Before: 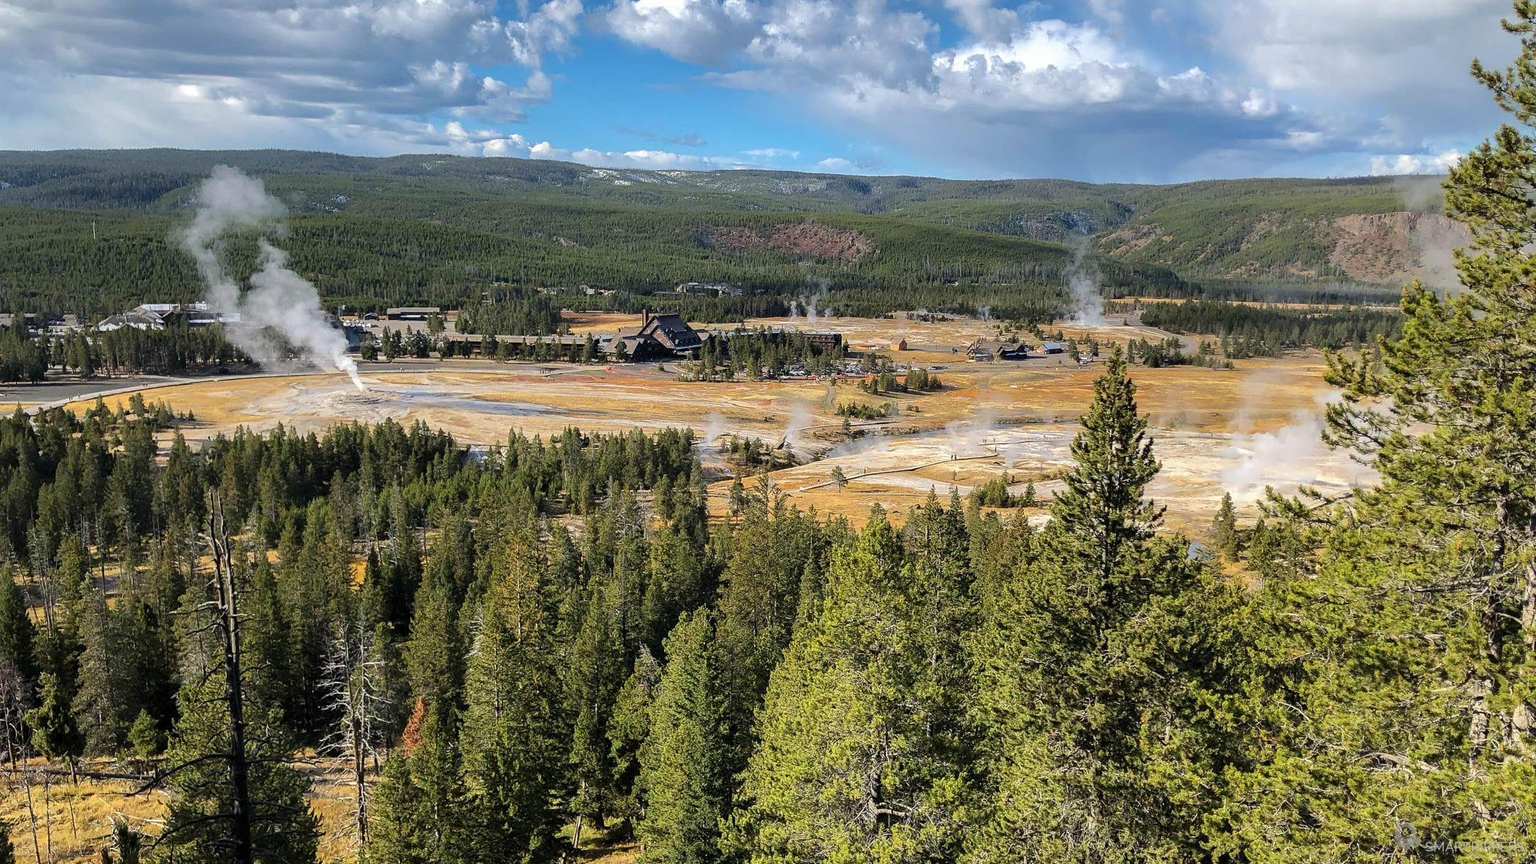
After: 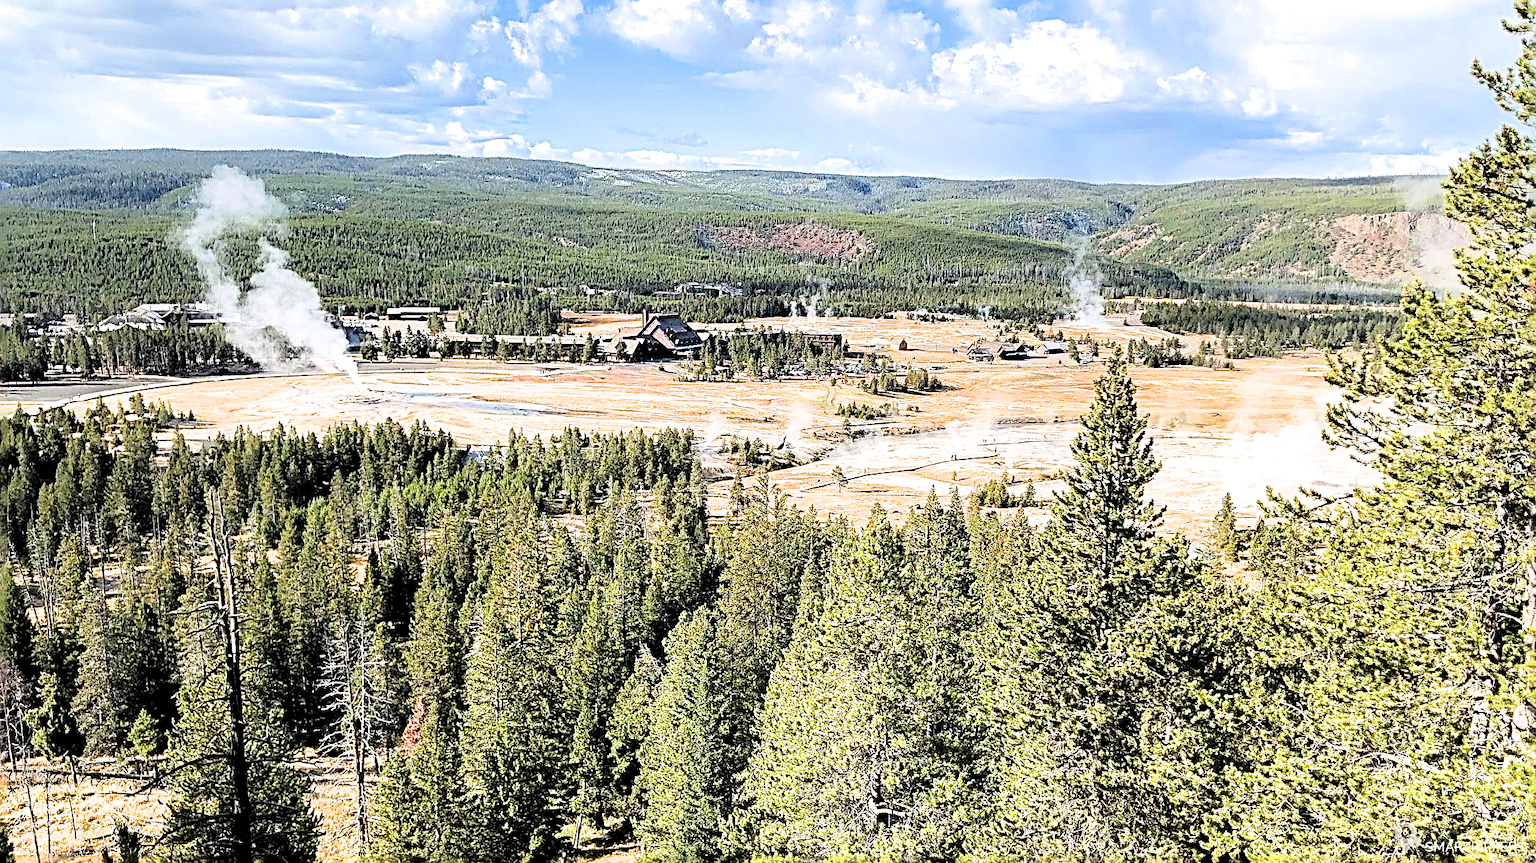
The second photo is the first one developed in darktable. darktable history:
sharpen: radius 3.69, amount 0.928
exposure: black level correction 0, exposure 1.675 EV, compensate exposure bias true, compensate highlight preservation false
filmic rgb: black relative exposure -3.31 EV, white relative exposure 3.45 EV, hardness 2.36, contrast 1.103
